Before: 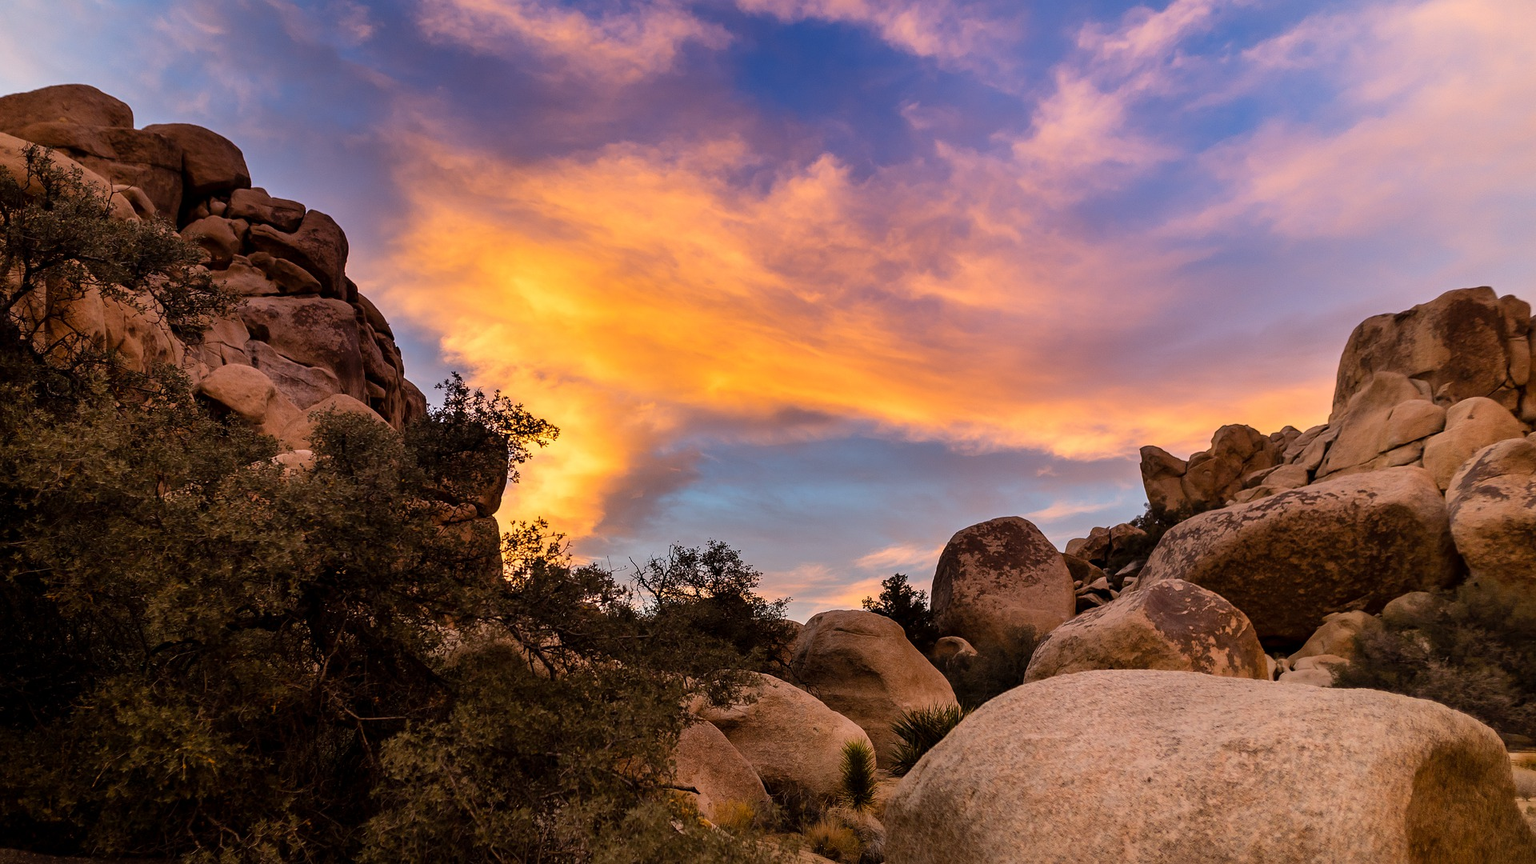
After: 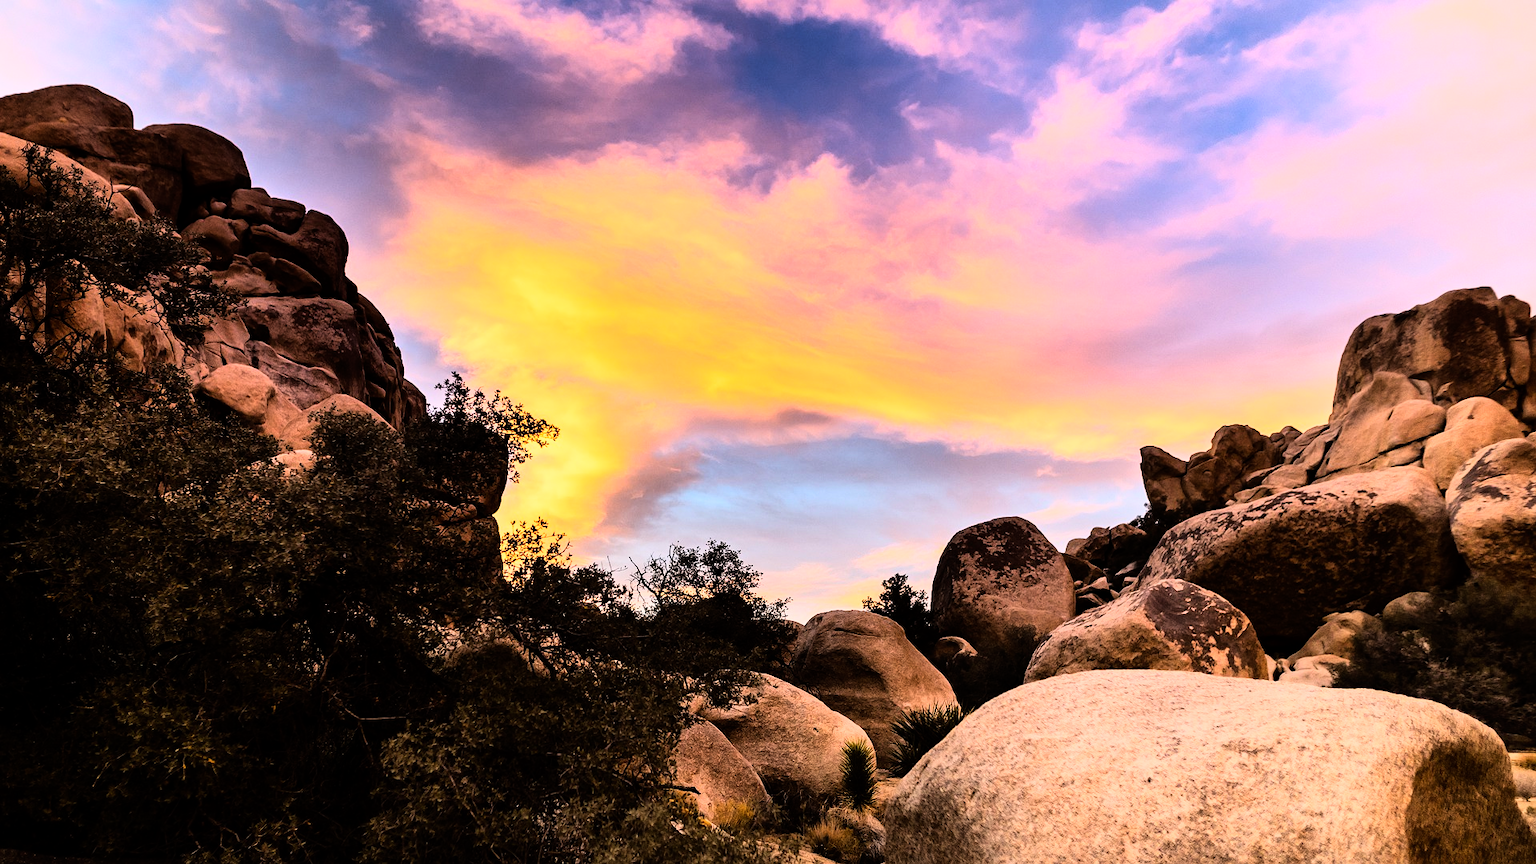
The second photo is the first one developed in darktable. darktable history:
exposure: exposure -0.151 EV, compensate highlight preservation false
rgb curve: curves: ch0 [(0, 0) (0.21, 0.15) (0.24, 0.21) (0.5, 0.75) (0.75, 0.96) (0.89, 0.99) (1, 1)]; ch1 [(0, 0.02) (0.21, 0.13) (0.25, 0.2) (0.5, 0.67) (0.75, 0.9) (0.89, 0.97) (1, 1)]; ch2 [(0, 0.02) (0.21, 0.13) (0.25, 0.2) (0.5, 0.67) (0.75, 0.9) (0.89, 0.97) (1, 1)], compensate middle gray true
graduated density: density 0.38 EV, hardness 21%, rotation -6.11°, saturation 32%
